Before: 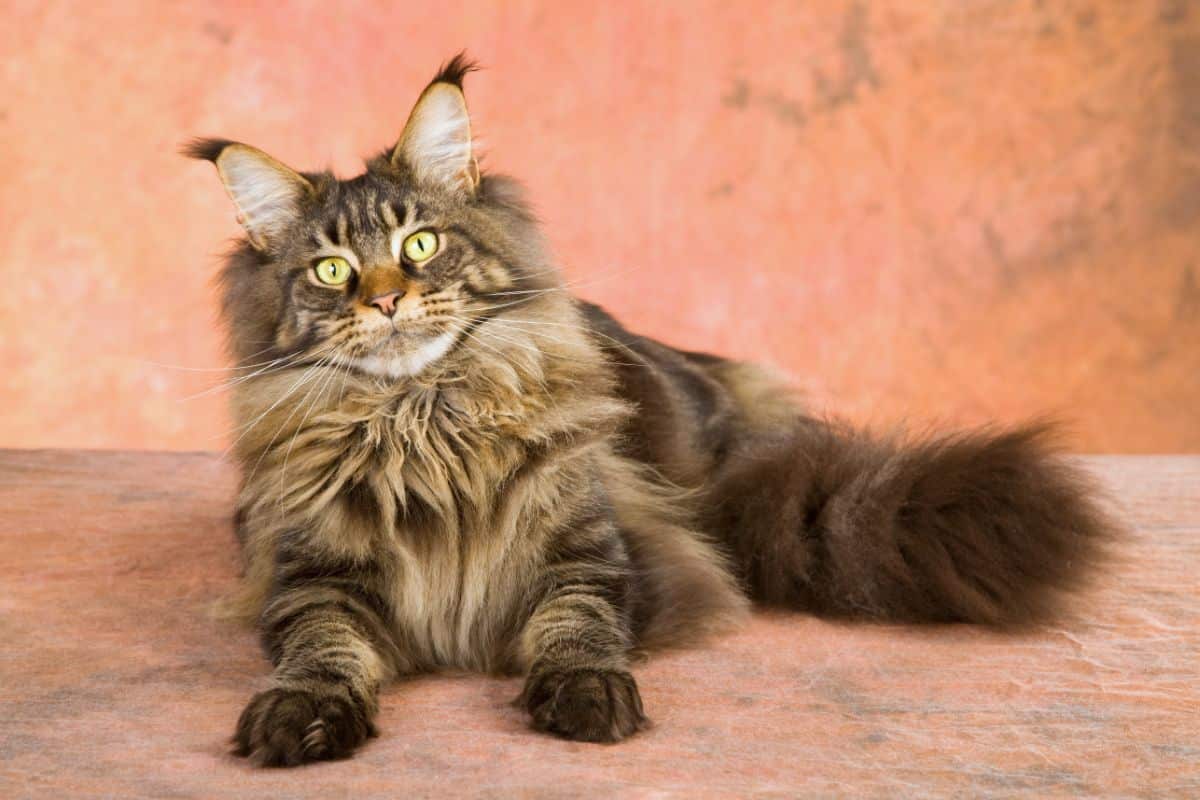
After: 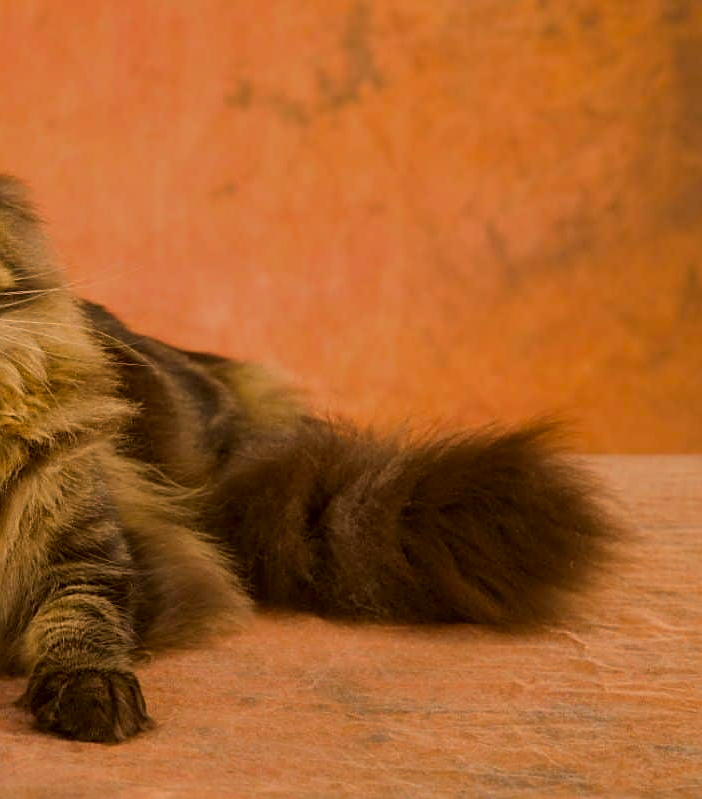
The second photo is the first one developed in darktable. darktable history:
sharpen: on, module defaults
crop: left 41.421%
color correction: highlights a* 18, highlights b* 35.95, shadows a* 1.56, shadows b* 5.84, saturation 1.05
exposure: black level correction 0, exposure -0.785 EV, compensate highlight preservation false
